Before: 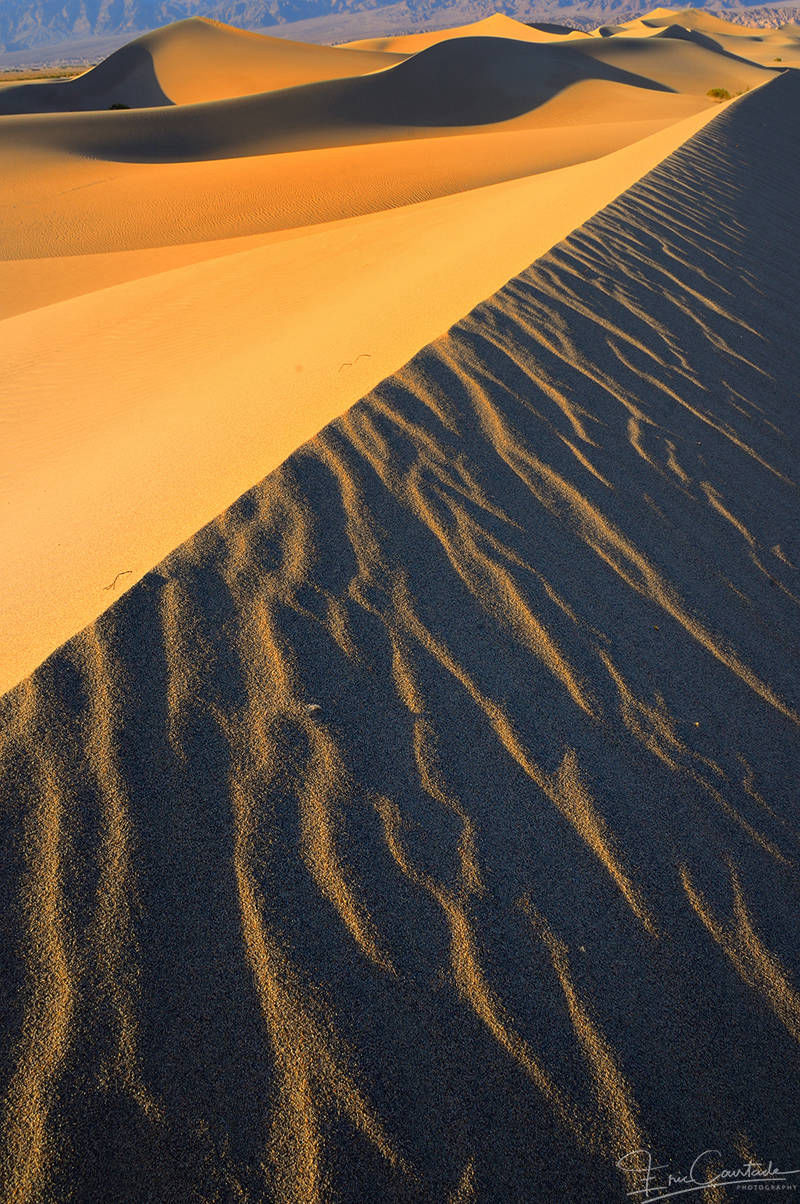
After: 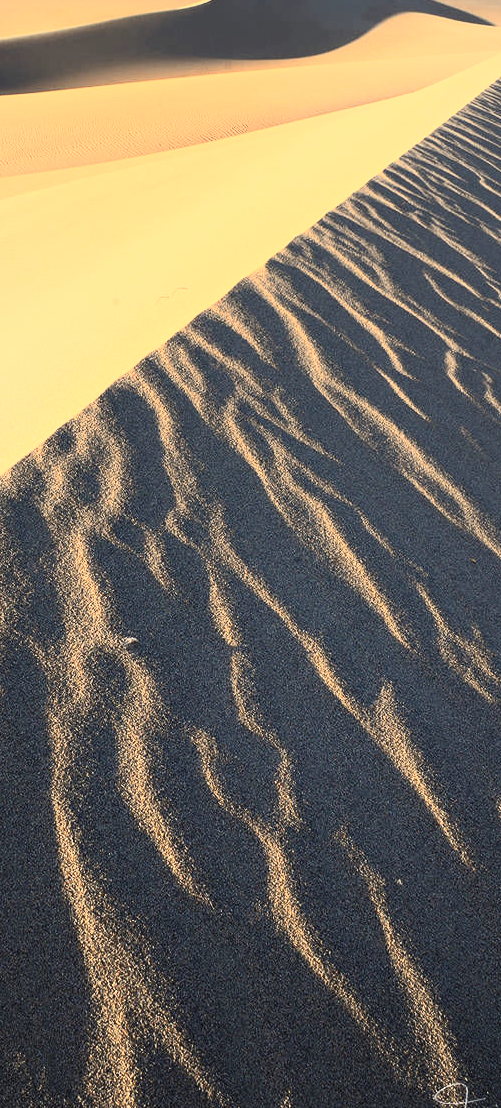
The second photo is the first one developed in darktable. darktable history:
crop and rotate: left 23.094%, top 5.646%, right 14.252%, bottom 2.259%
contrast brightness saturation: contrast 0.447, brightness 0.548, saturation -0.198
